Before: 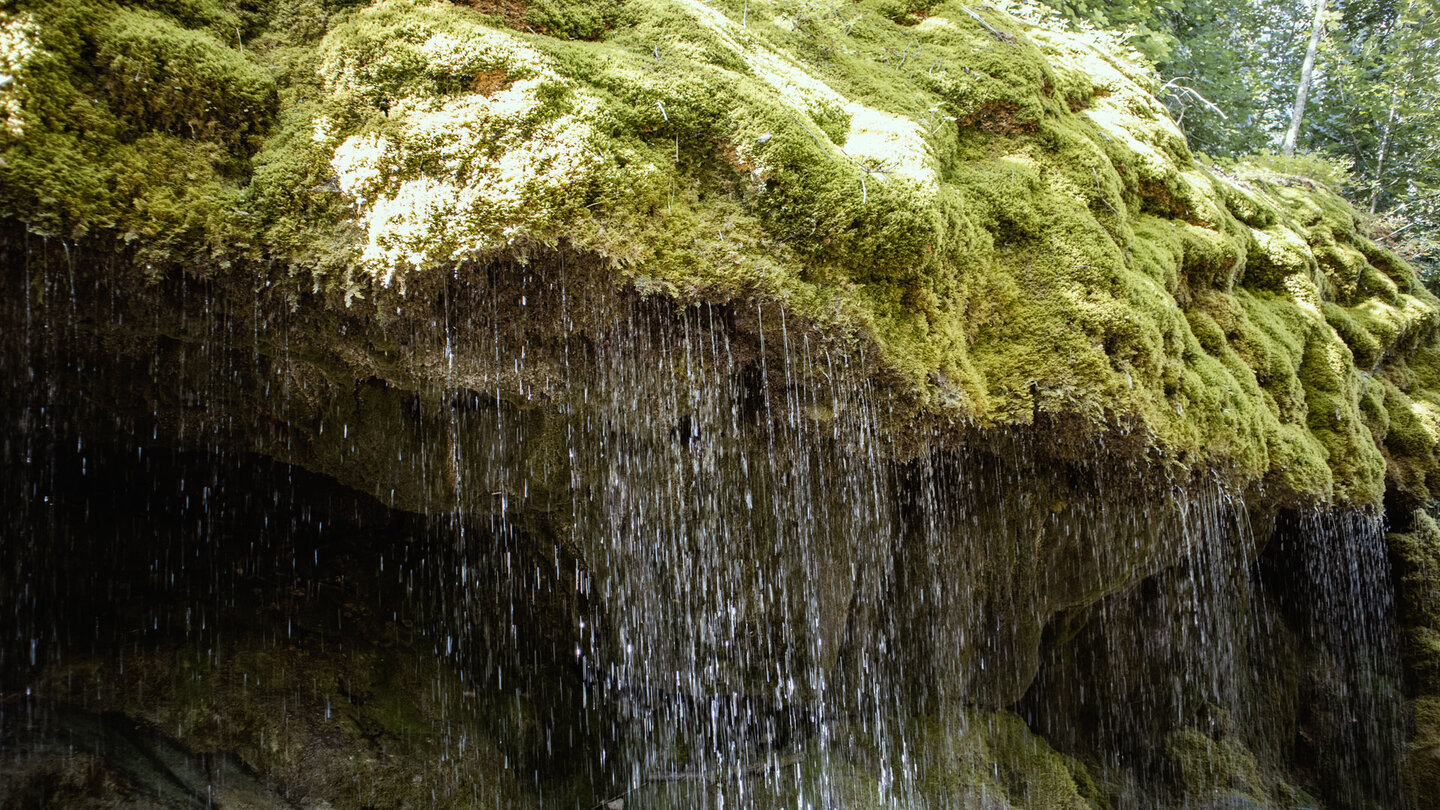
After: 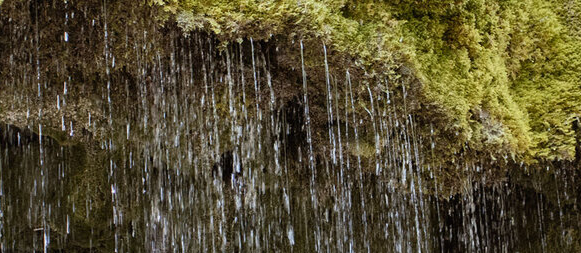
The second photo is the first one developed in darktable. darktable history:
crop: left 31.82%, top 32.622%, right 27.784%, bottom 36.123%
